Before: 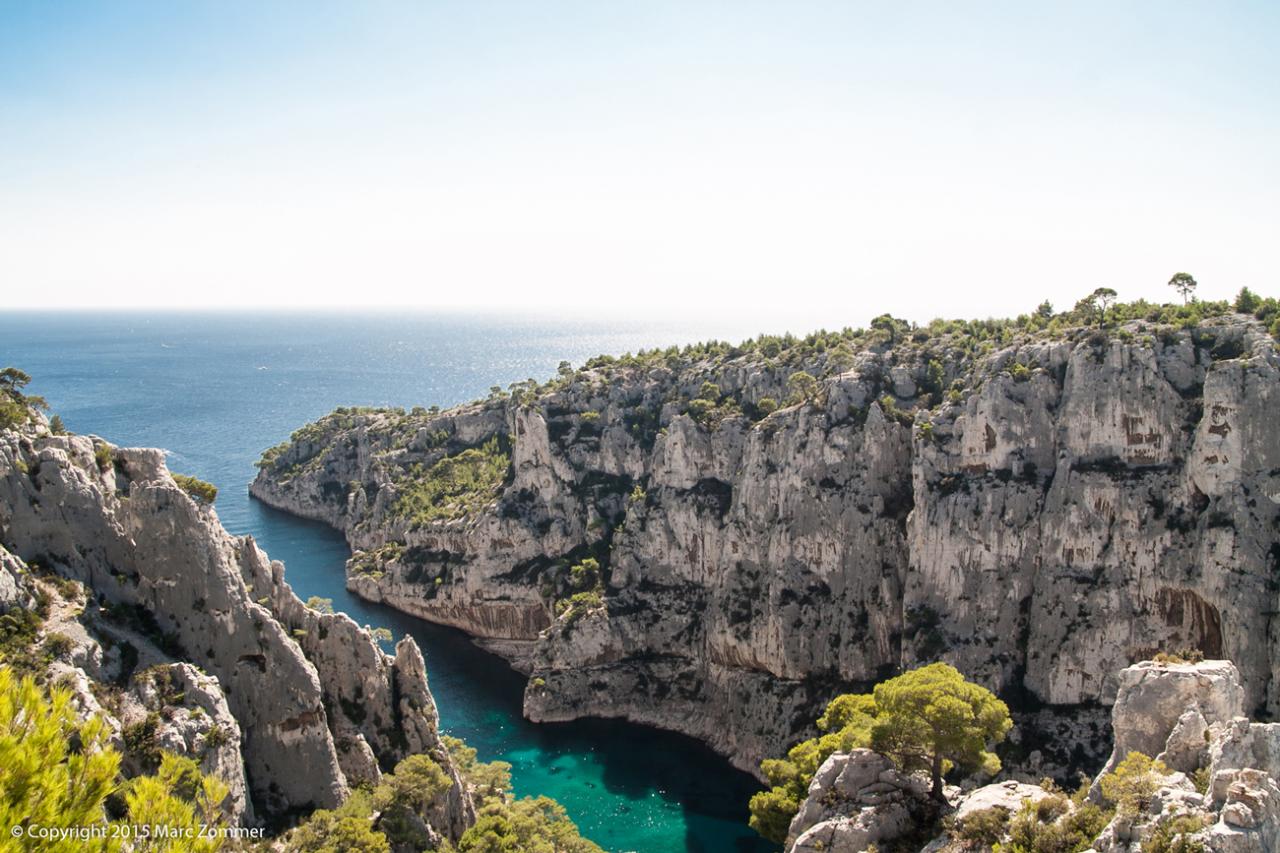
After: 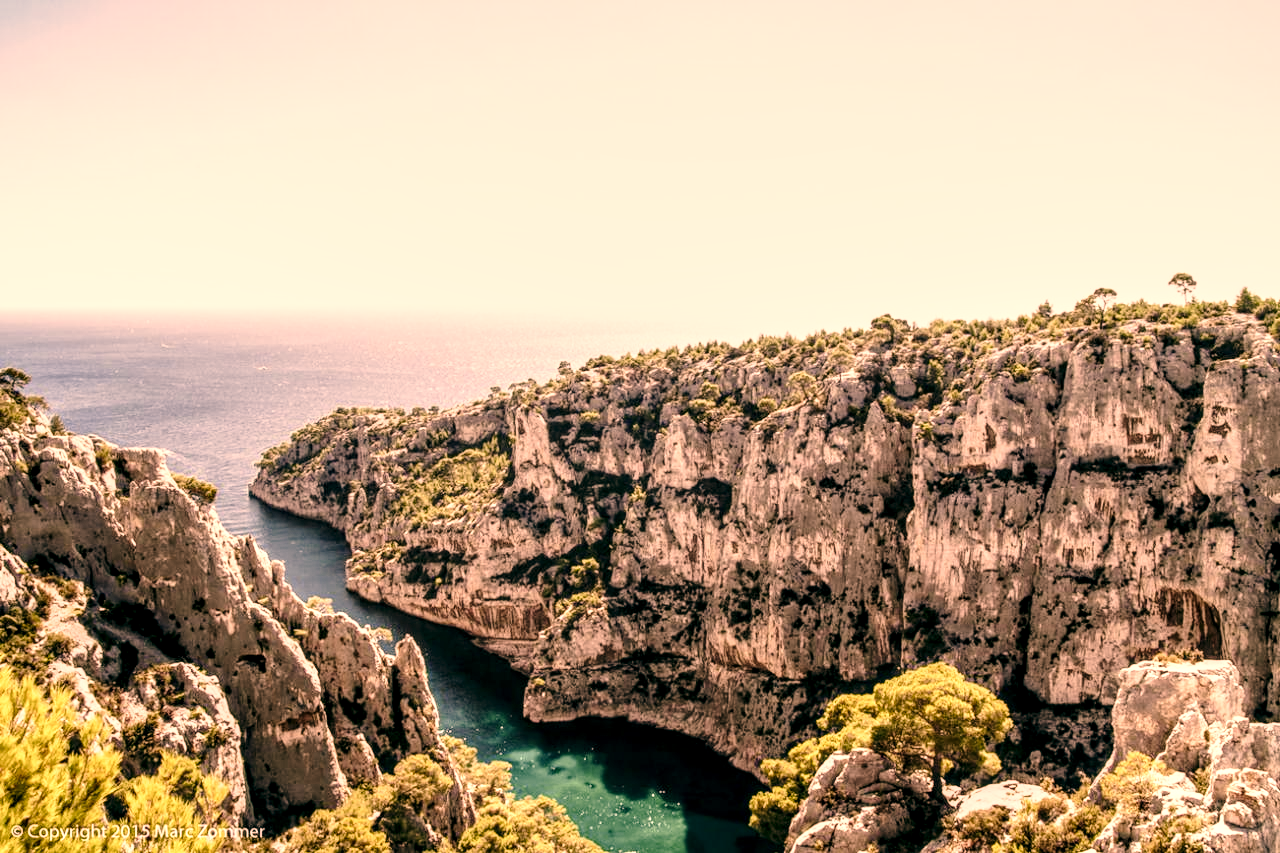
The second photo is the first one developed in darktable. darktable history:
color balance: lift [1, 0.994, 1.002, 1.006], gamma [0.957, 1.081, 1.016, 0.919], gain [0.97, 0.972, 1.01, 1.028], input saturation 91.06%, output saturation 79.8%
local contrast: detail 154%
contrast brightness saturation: saturation 0.13
base curve: curves: ch0 [(0, 0) (0.028, 0.03) (0.121, 0.232) (0.46, 0.748) (0.859, 0.968) (1, 1)], preserve colors none
color correction: highlights a* 21.88, highlights b* 22.25
